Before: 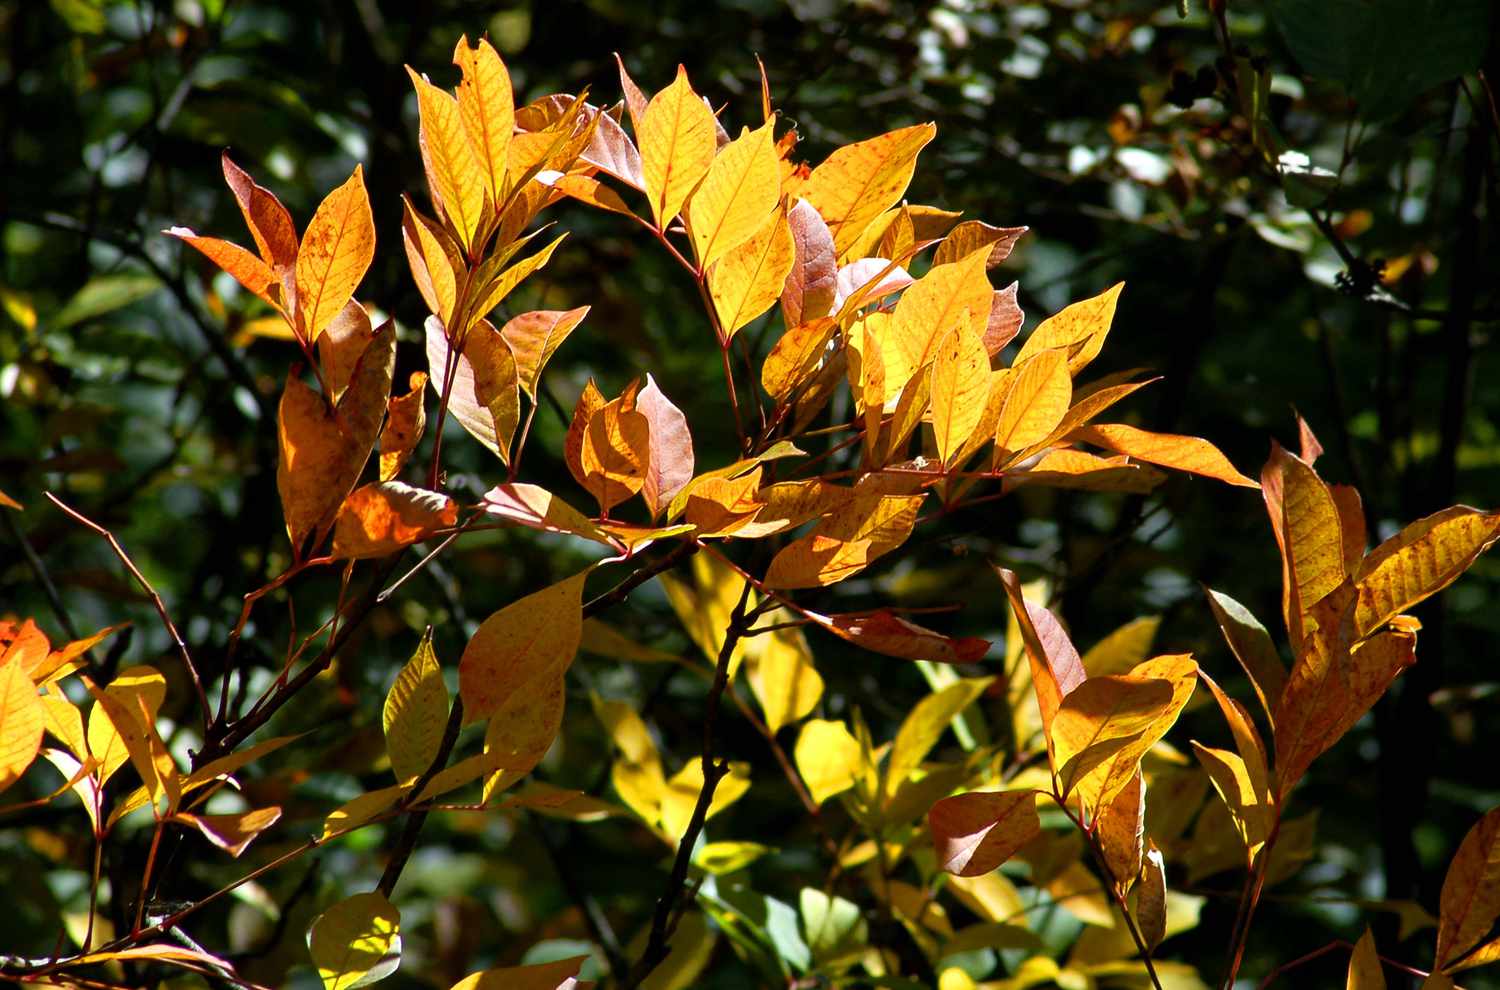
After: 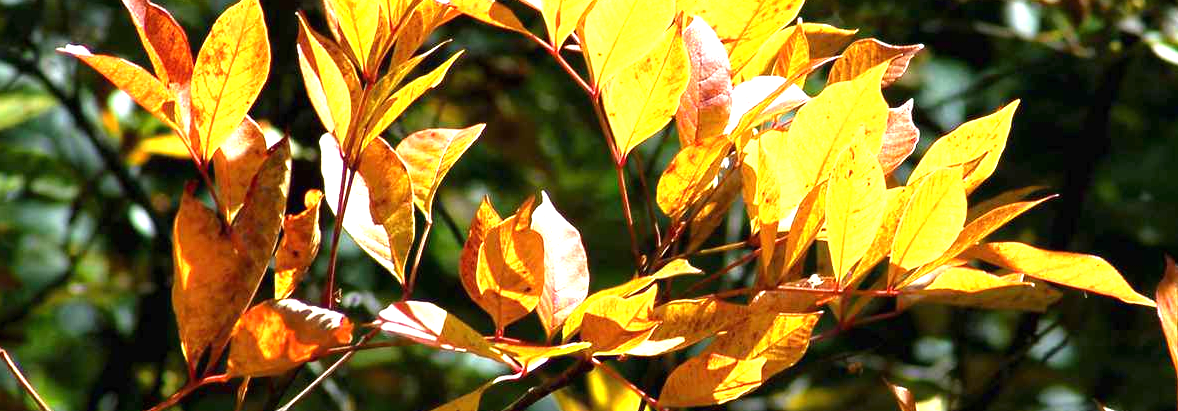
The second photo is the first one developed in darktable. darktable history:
crop: left 7.036%, top 18.398%, right 14.379%, bottom 40.043%
exposure: black level correction 0, exposure 1.3 EV, compensate exposure bias true, compensate highlight preservation false
